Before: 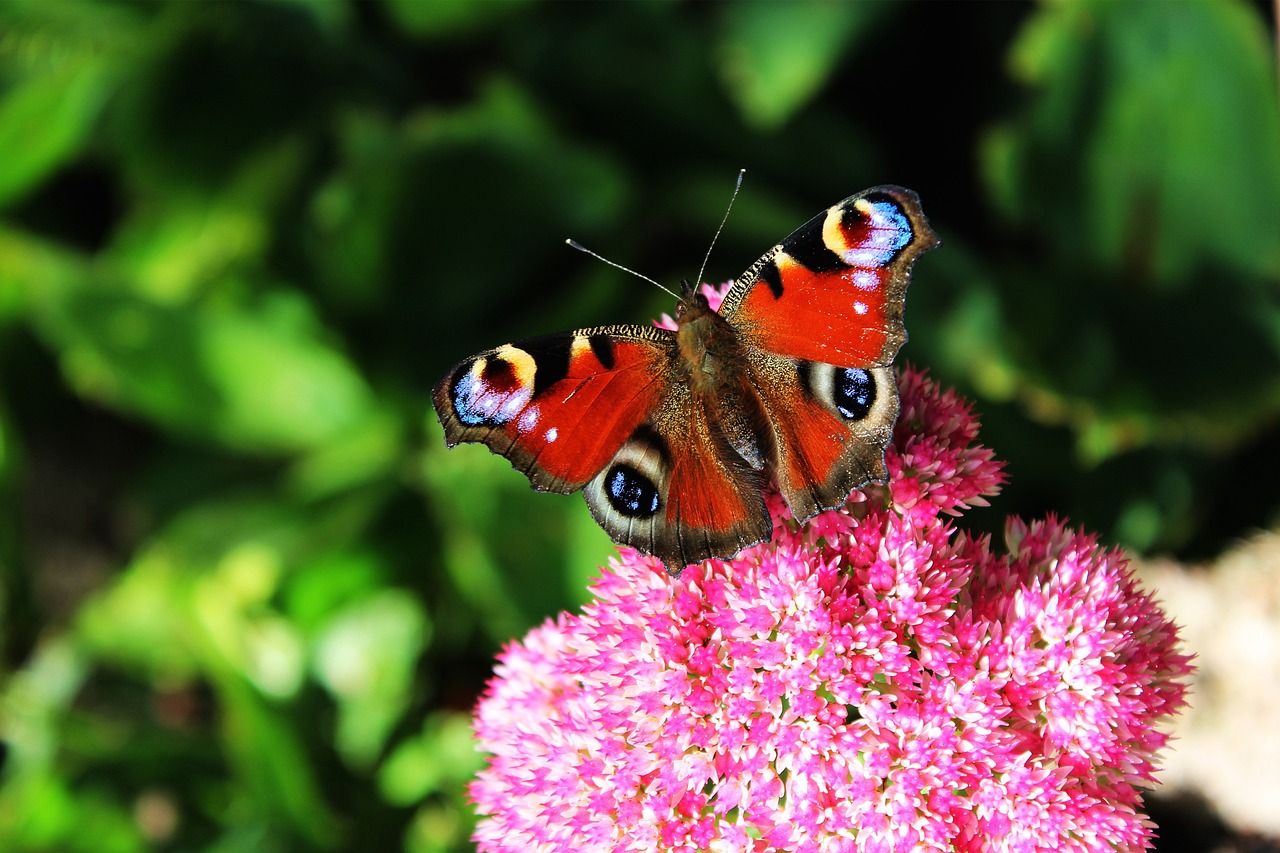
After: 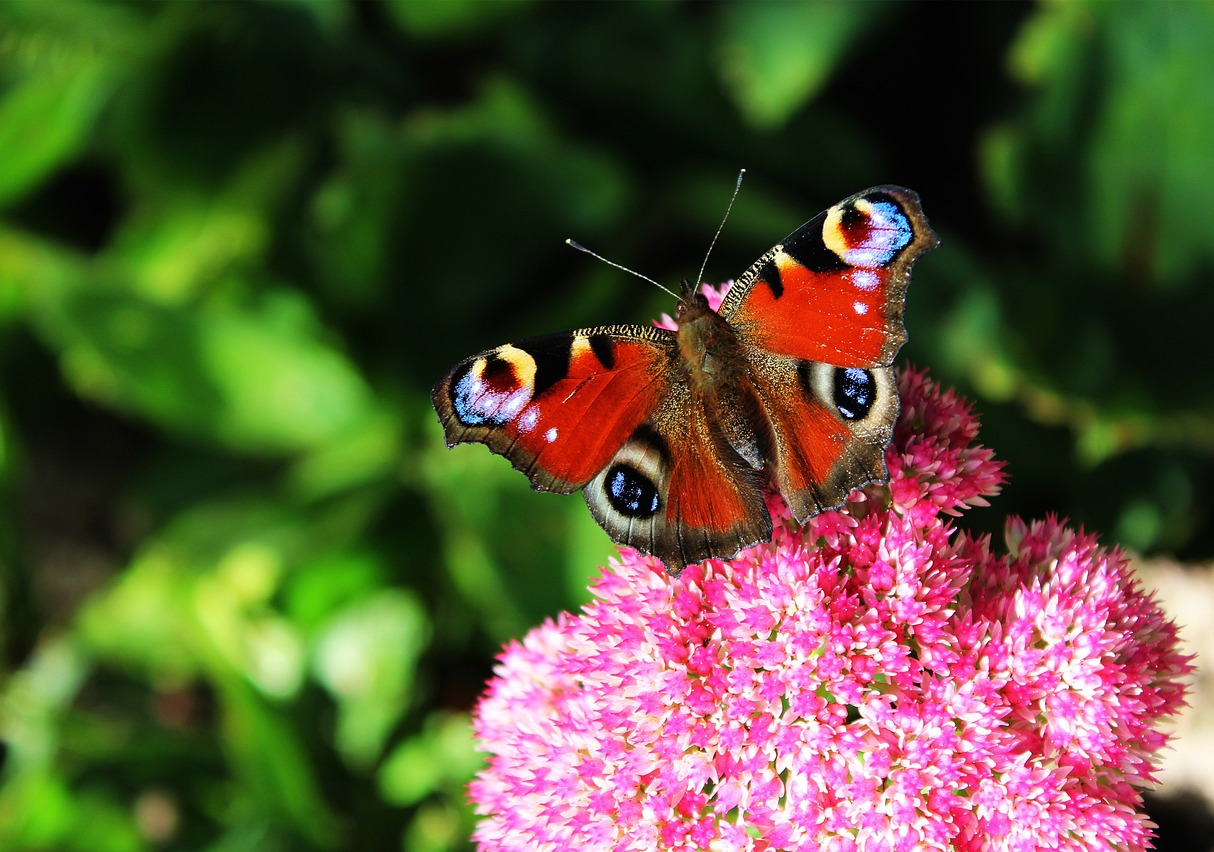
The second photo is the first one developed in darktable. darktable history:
crop and rotate: left 0%, right 5.112%
